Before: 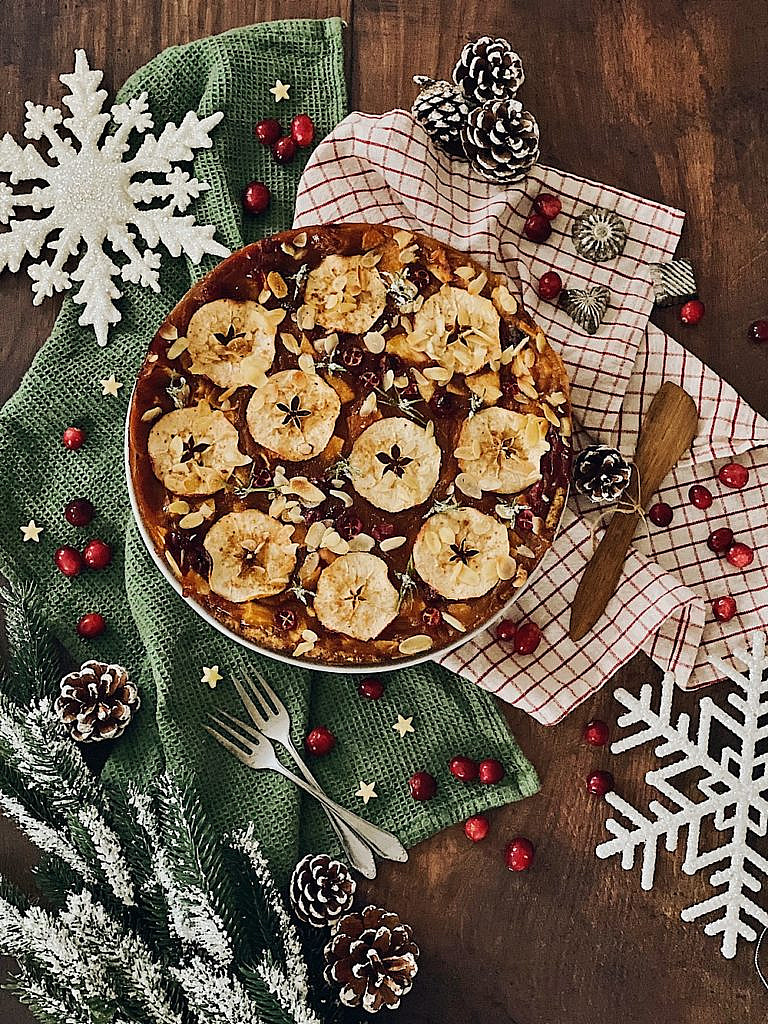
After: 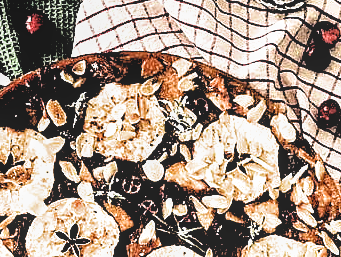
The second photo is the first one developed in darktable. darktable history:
crop: left 28.782%, top 16.819%, right 26.784%, bottom 58.047%
filmic rgb: black relative exposure -1.07 EV, white relative exposure 2.08 EV, hardness 1.54, contrast 2.234
local contrast: highlights 74%, shadows 55%, detail 177%, midtone range 0.211
exposure: black level correction 0, exposure 0.5 EV, compensate highlight preservation false
